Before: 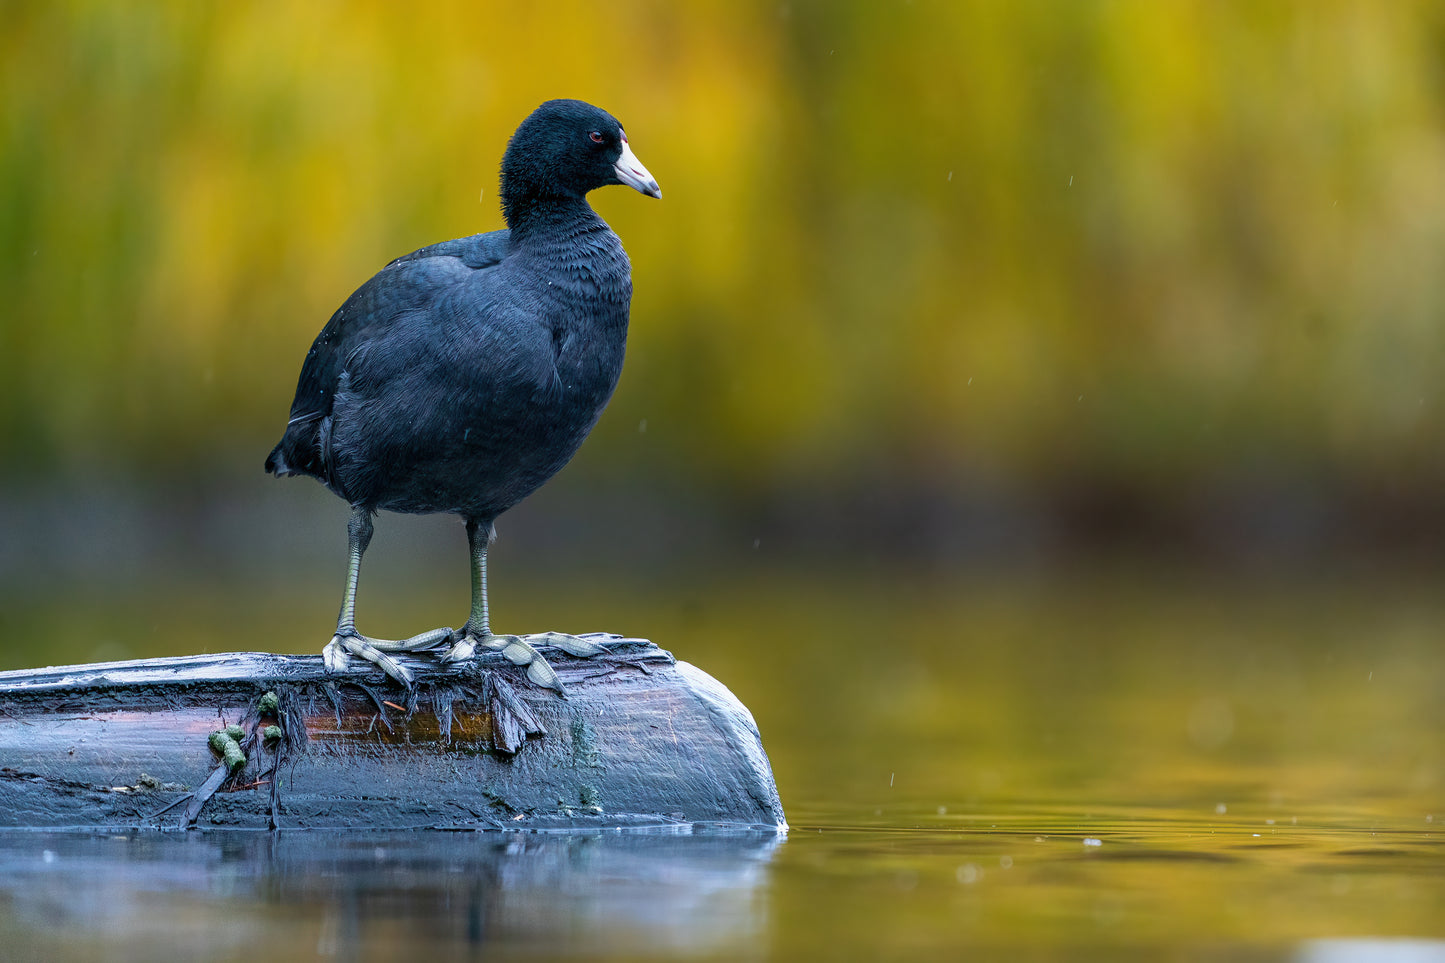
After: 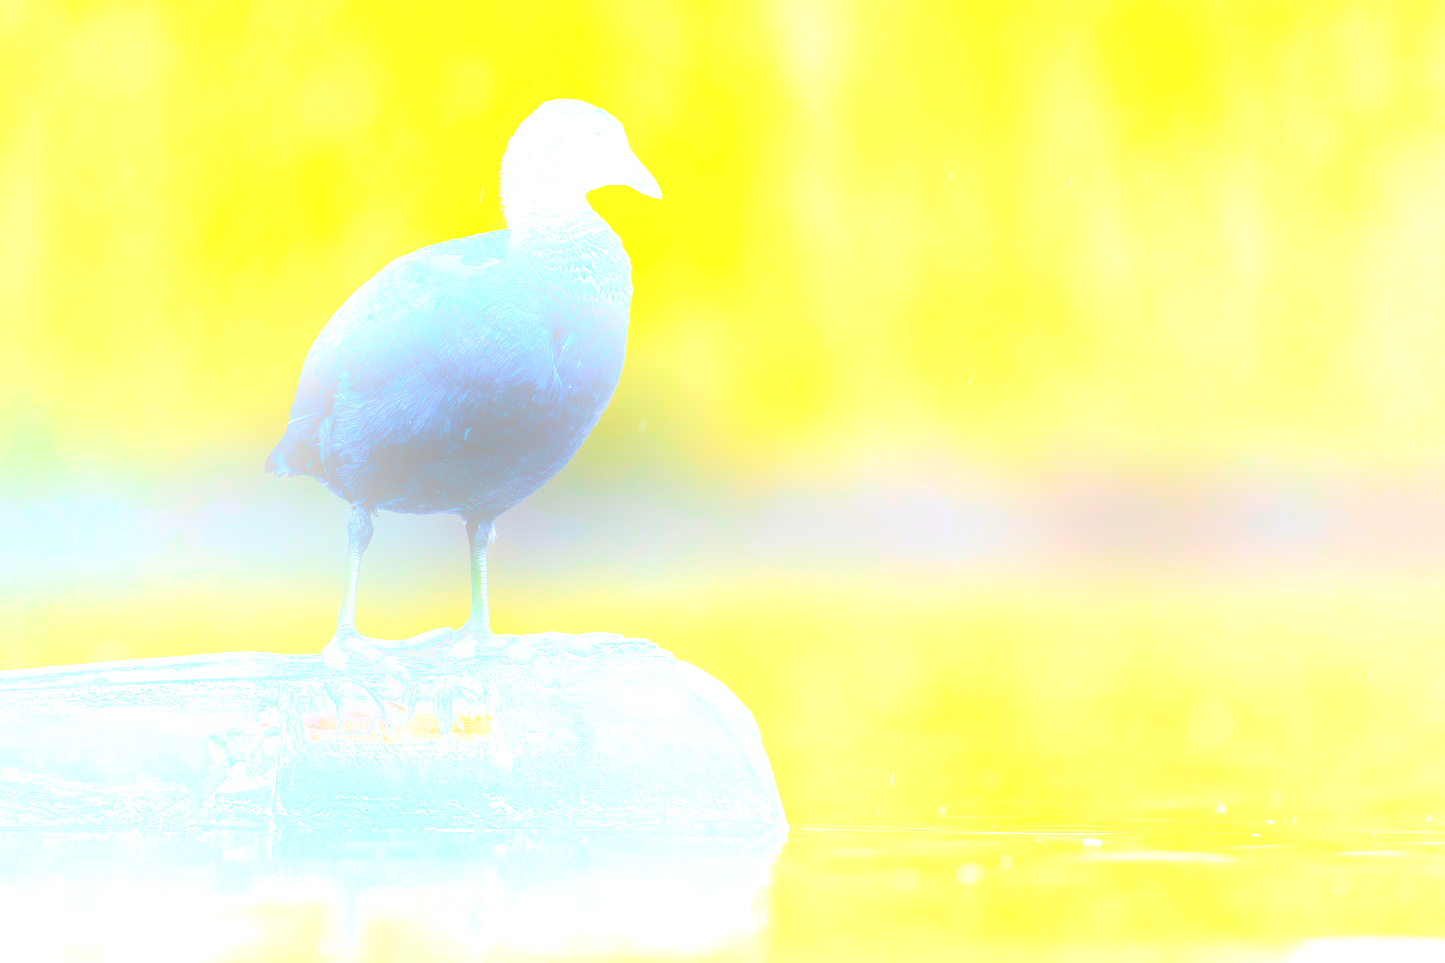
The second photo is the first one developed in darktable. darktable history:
bloom: size 25%, threshold 5%, strength 90%
base curve: curves: ch0 [(0, 0) (0.007, 0.004) (0.027, 0.03) (0.046, 0.07) (0.207, 0.54) (0.442, 0.872) (0.673, 0.972) (1, 1)], preserve colors none
